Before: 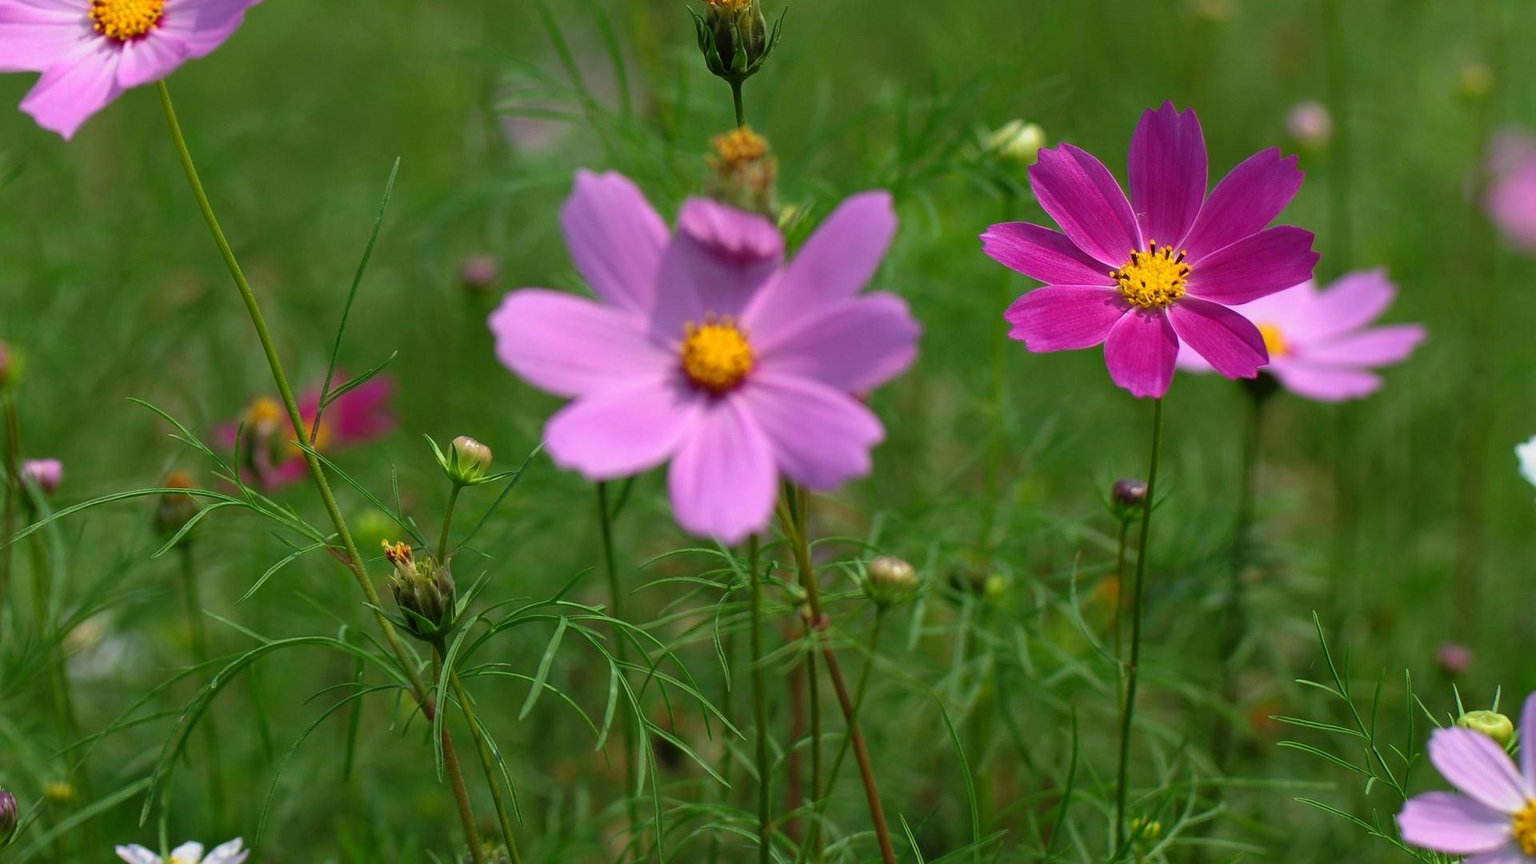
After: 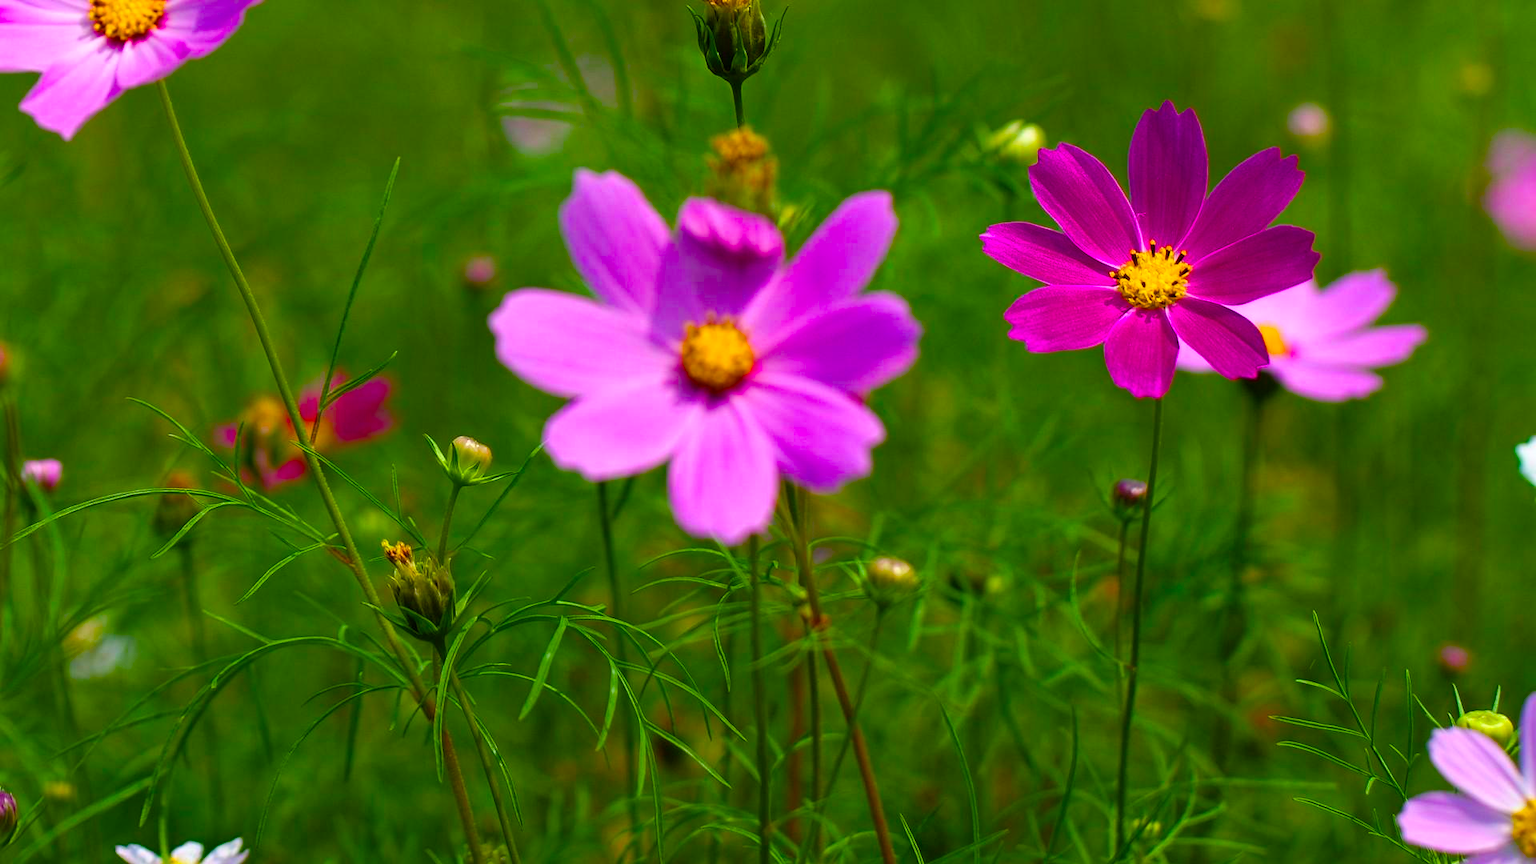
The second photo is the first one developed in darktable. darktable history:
color balance rgb: highlights gain › luminance 18.02%, linear chroma grading › shadows 10.044%, linear chroma grading › highlights 10.375%, linear chroma grading › global chroma 15.524%, linear chroma grading › mid-tones 14.608%, perceptual saturation grading › global saturation 24.346%, perceptual saturation grading › highlights -24.072%, perceptual saturation grading › mid-tones 24.693%, perceptual saturation grading › shadows 40.722%, global vibrance 20%
